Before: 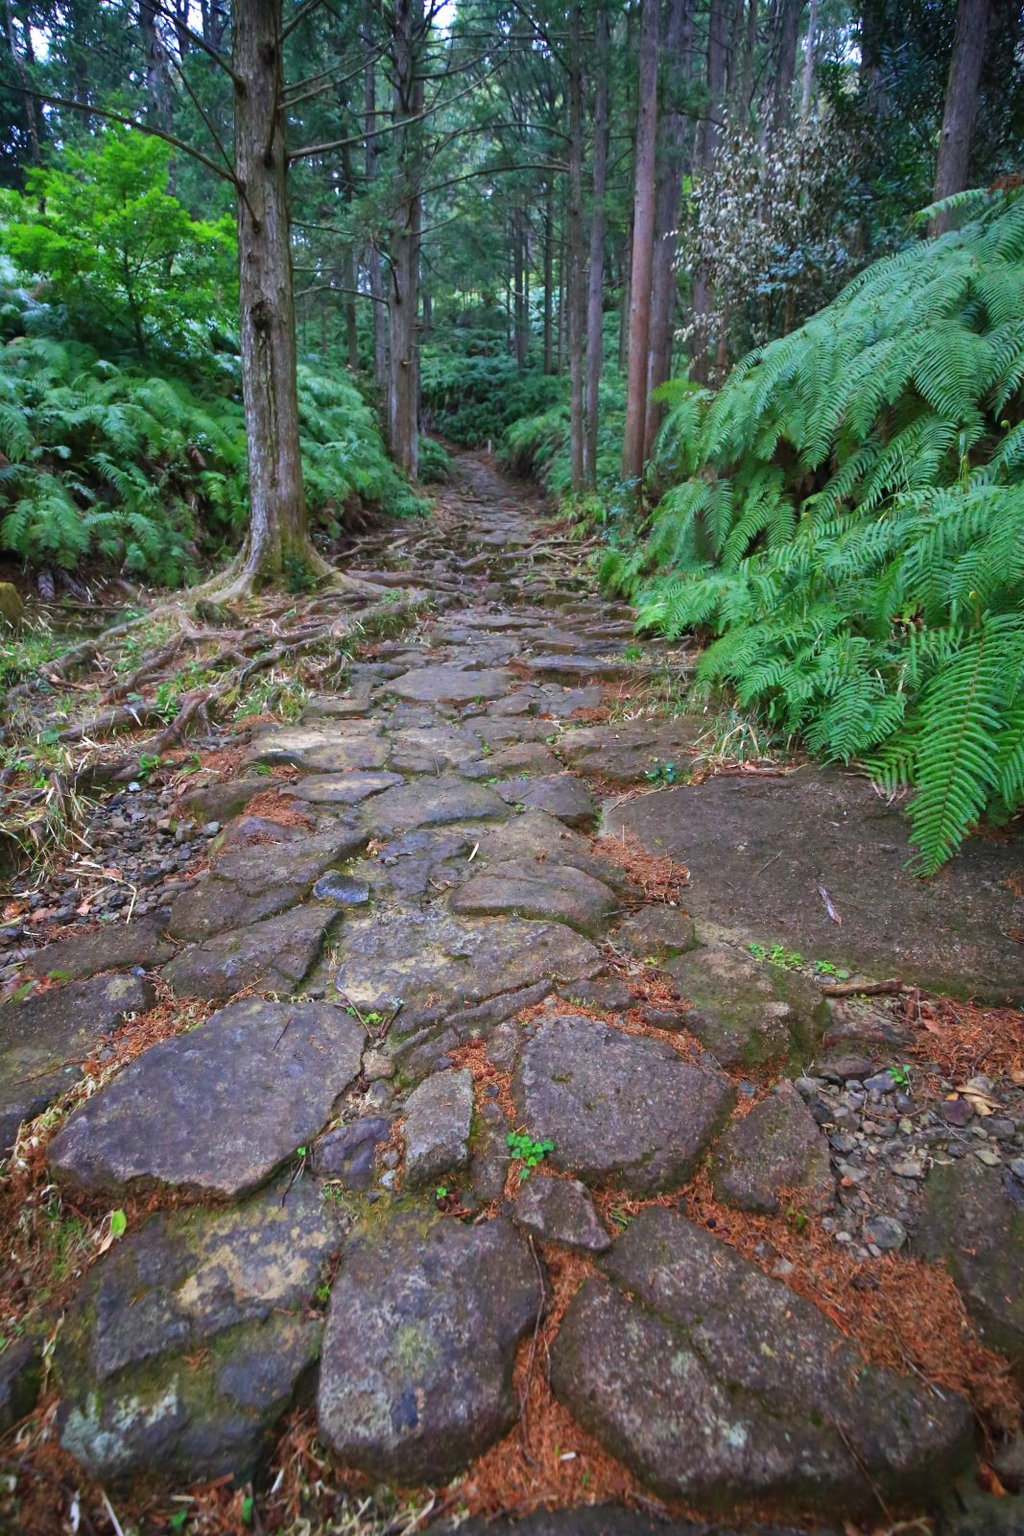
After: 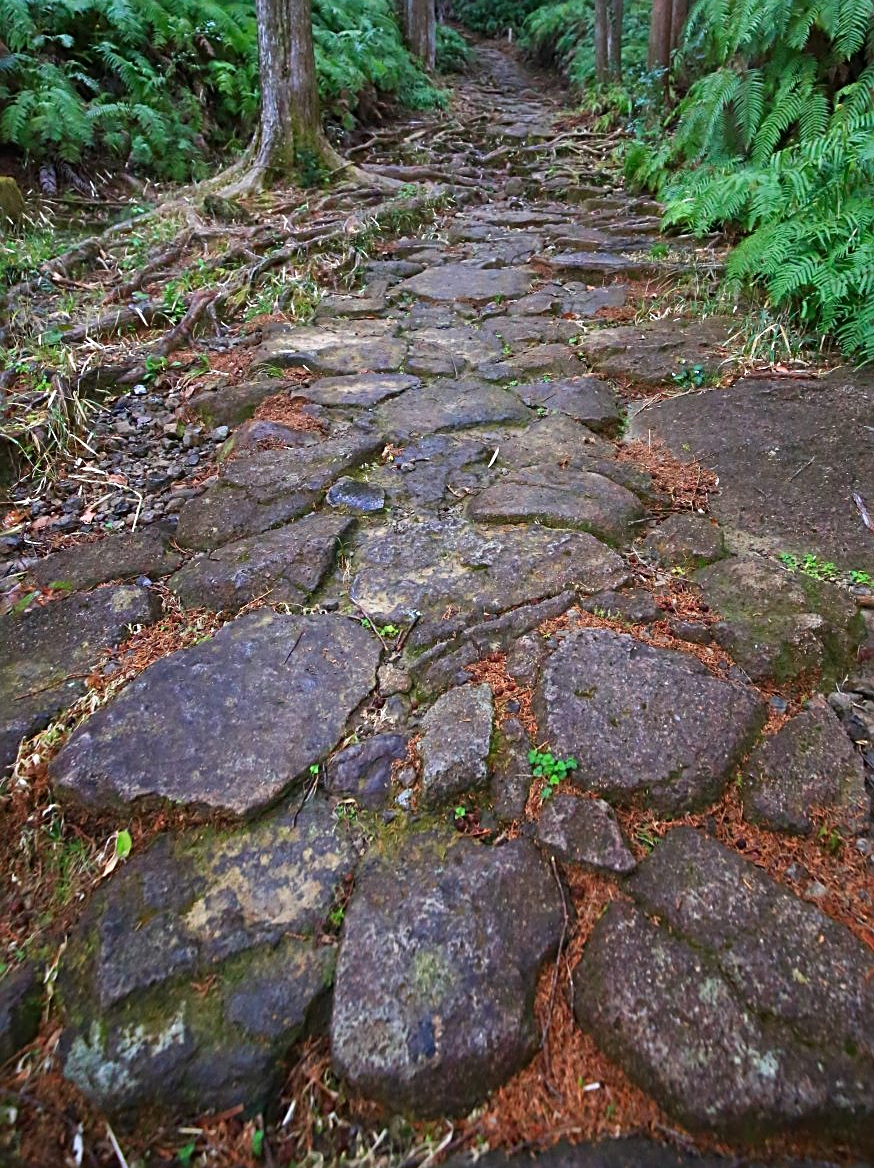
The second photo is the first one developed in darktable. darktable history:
crop: top 26.901%, right 18.047%
sharpen: radius 2.535, amount 0.619
contrast brightness saturation: contrast 0.027, brightness -0.032
